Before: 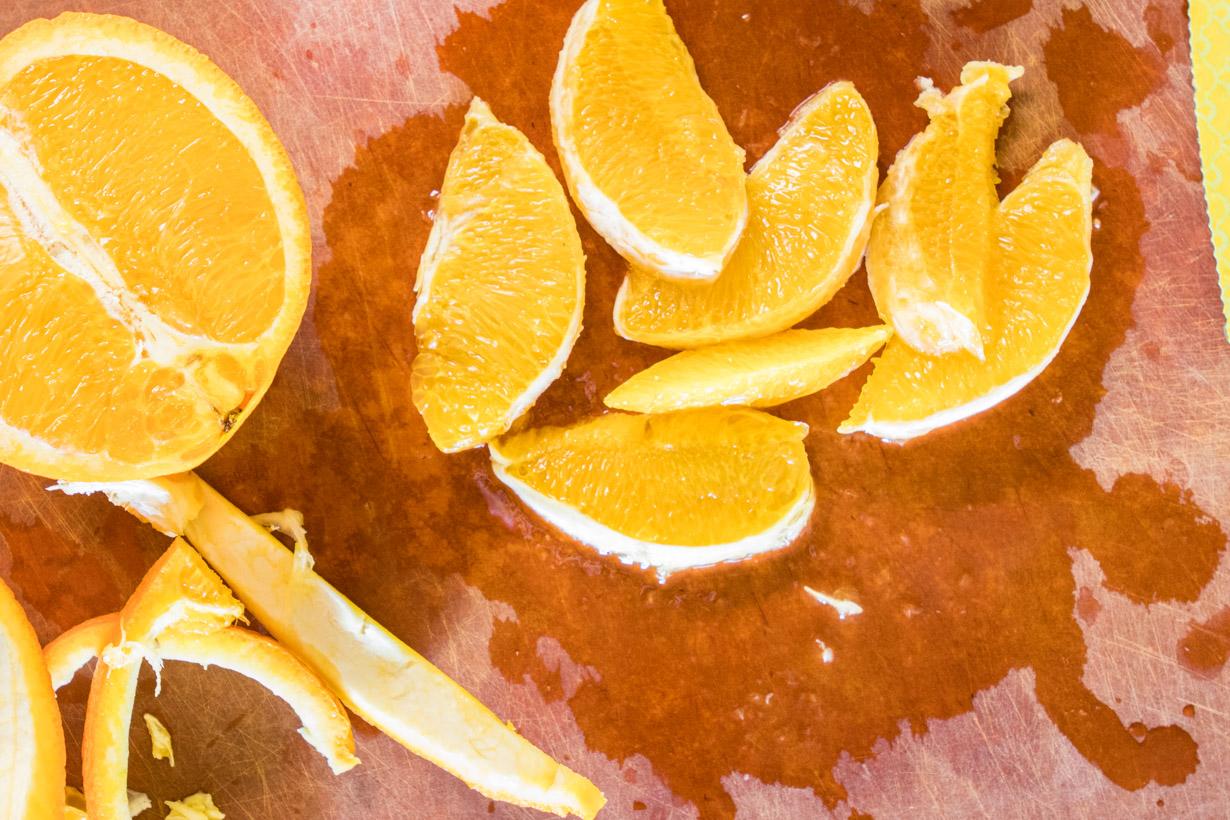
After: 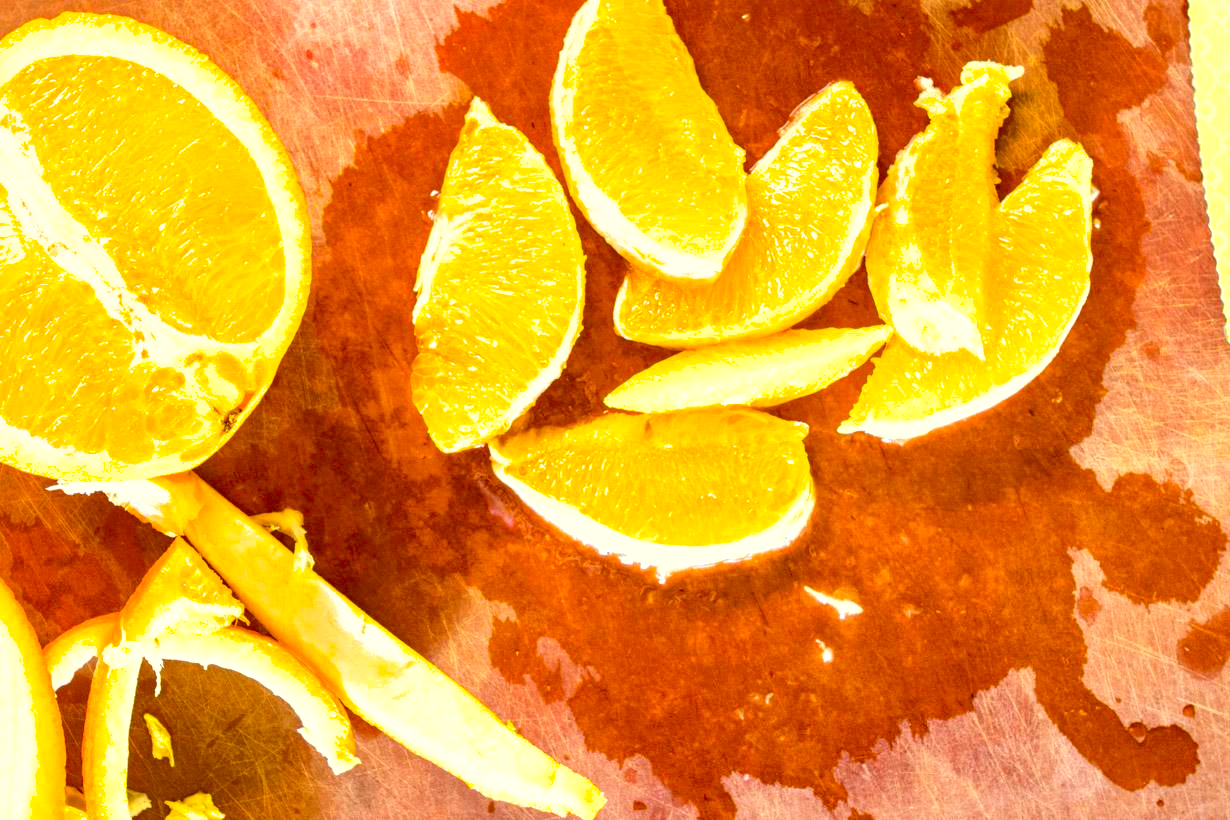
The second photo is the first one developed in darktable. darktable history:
shadows and highlights: on, module defaults
color correction: highlights a* -1.42, highlights b* 10.02, shadows a* 0.723, shadows b* 19.68
exposure: black level correction 0, exposure 0.5 EV, compensate highlight preservation false
contrast brightness saturation: contrast 0.195, brightness -0.103, saturation 0.21
